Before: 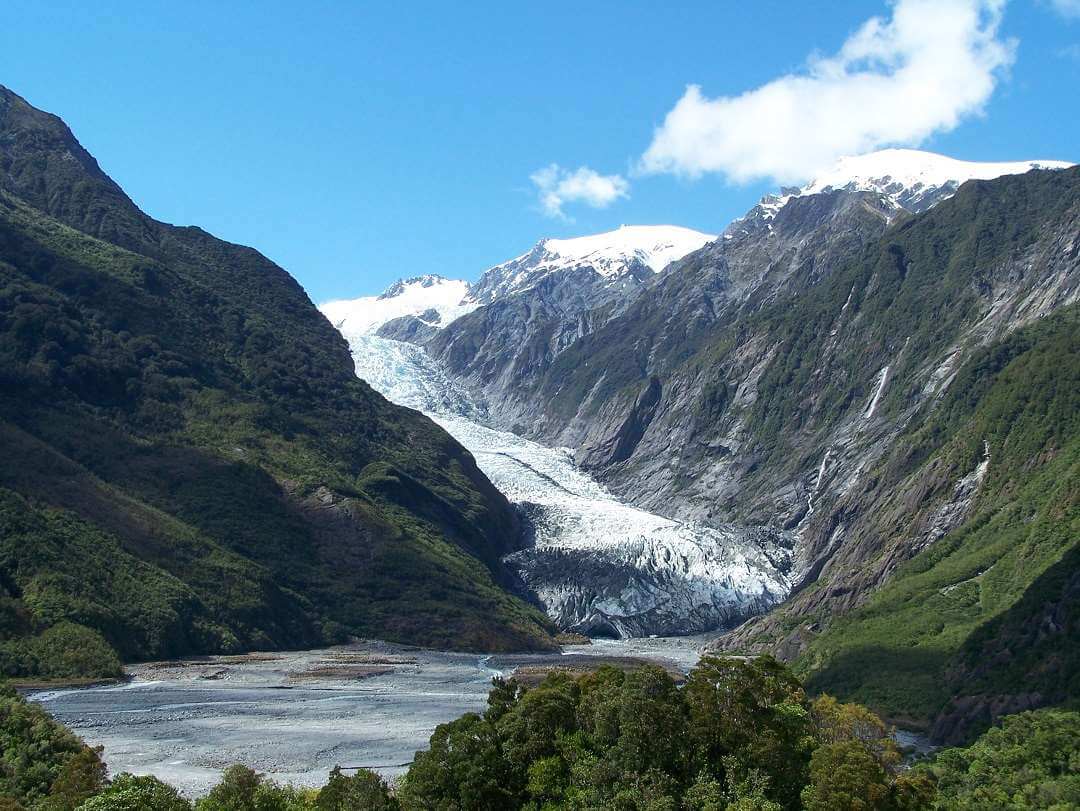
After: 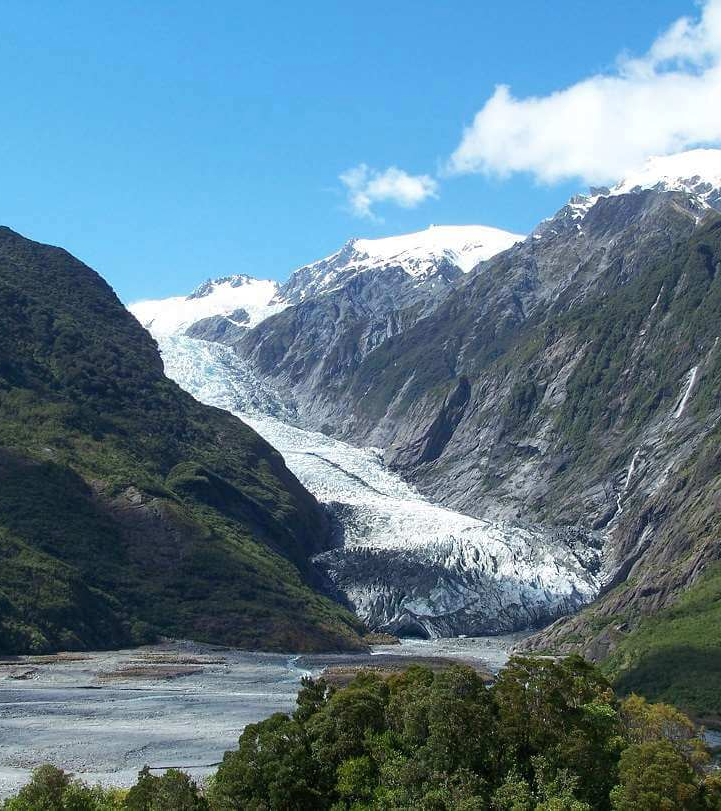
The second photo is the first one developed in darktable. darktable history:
shadows and highlights: radius 125.46, shadows 21.19, highlights -21.19, low approximation 0.01
crop and rotate: left 17.732%, right 15.423%
